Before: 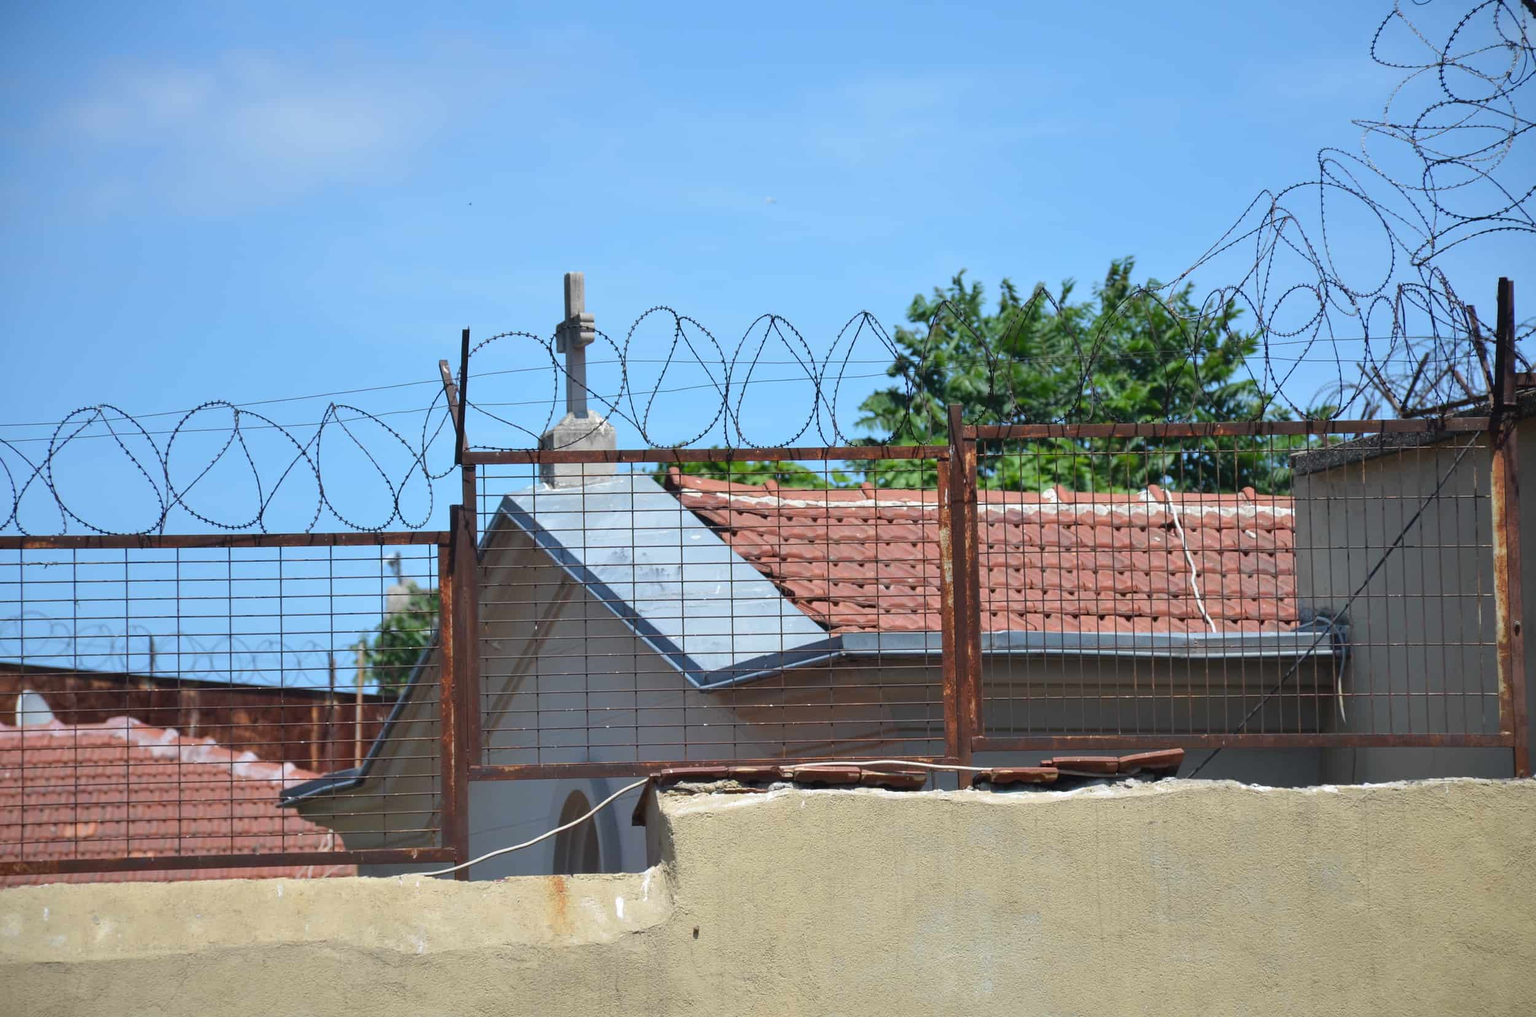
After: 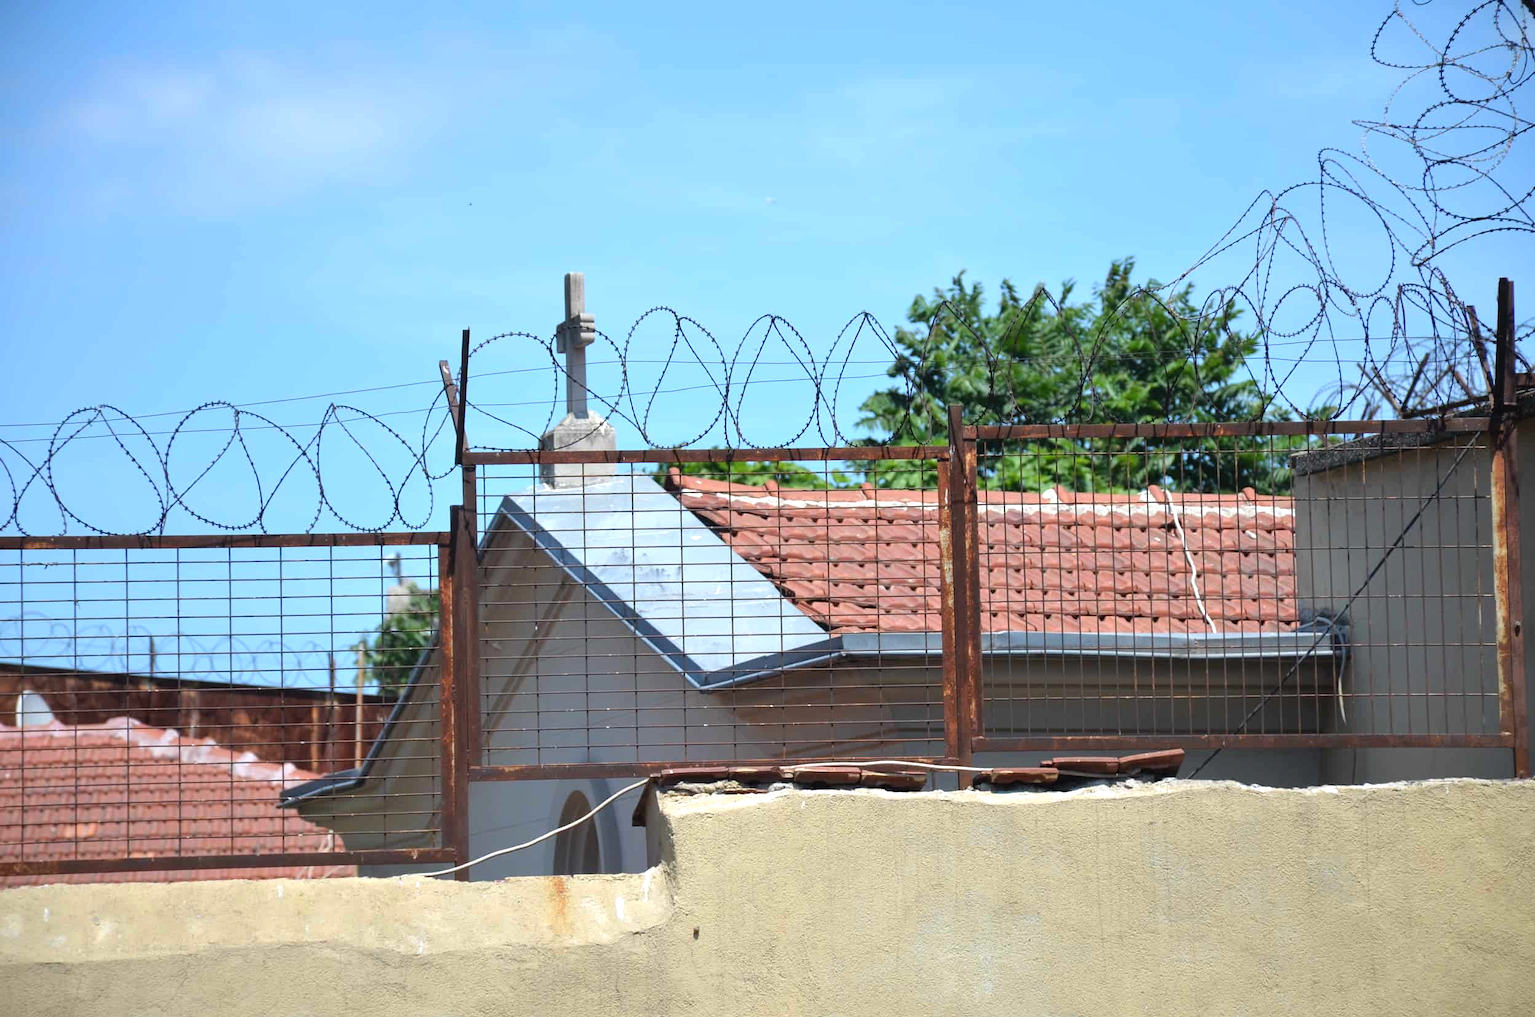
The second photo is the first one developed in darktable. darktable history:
tone equalizer: -8 EV -0.449 EV, -7 EV -0.357 EV, -6 EV -0.309 EV, -5 EV -0.219 EV, -3 EV 0.244 EV, -2 EV 0.363 EV, -1 EV 0.394 EV, +0 EV 0.433 EV
